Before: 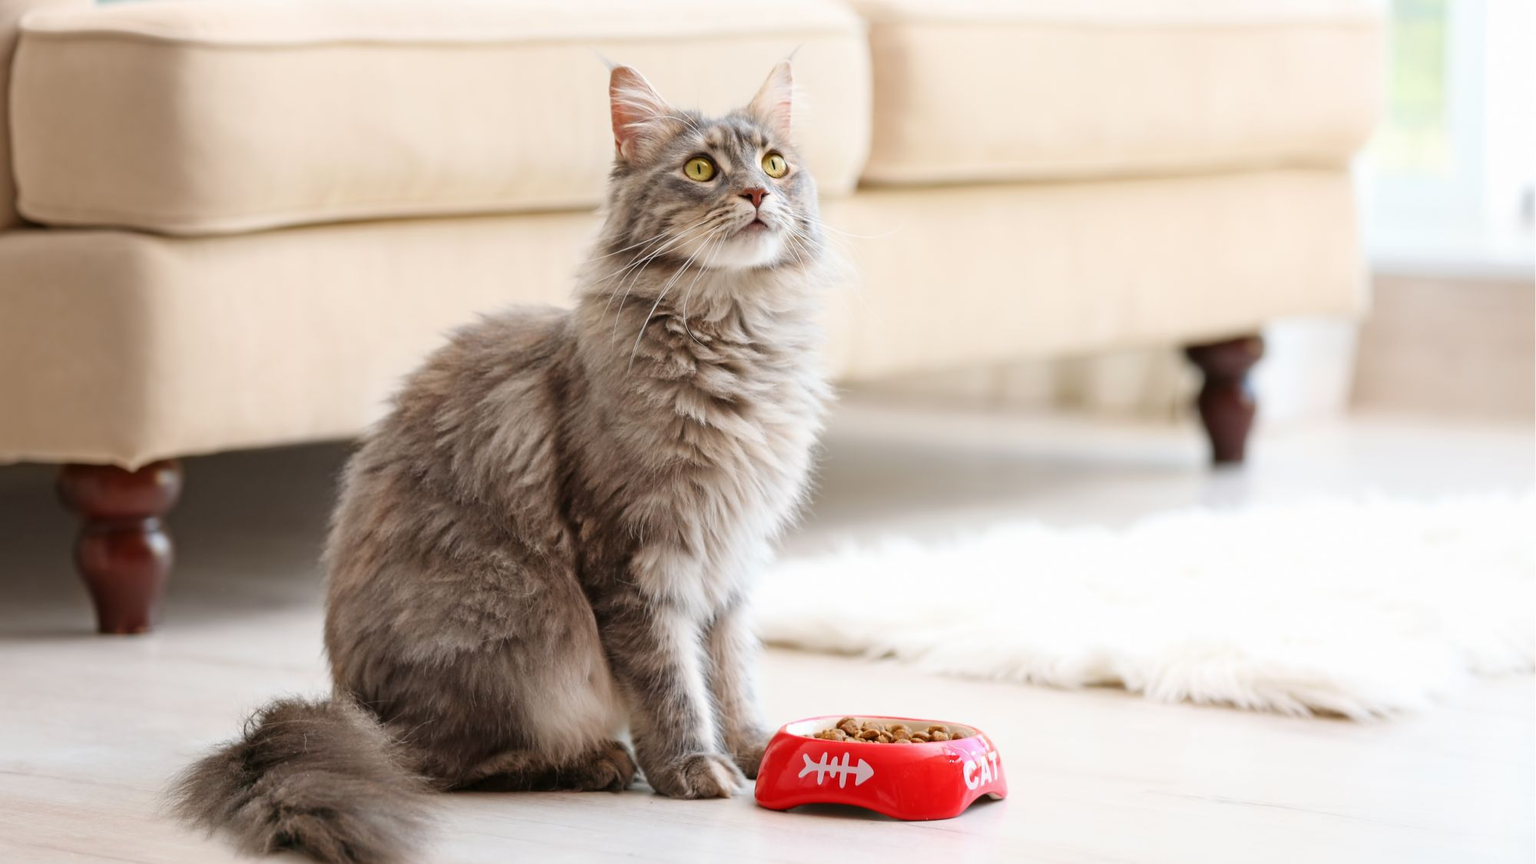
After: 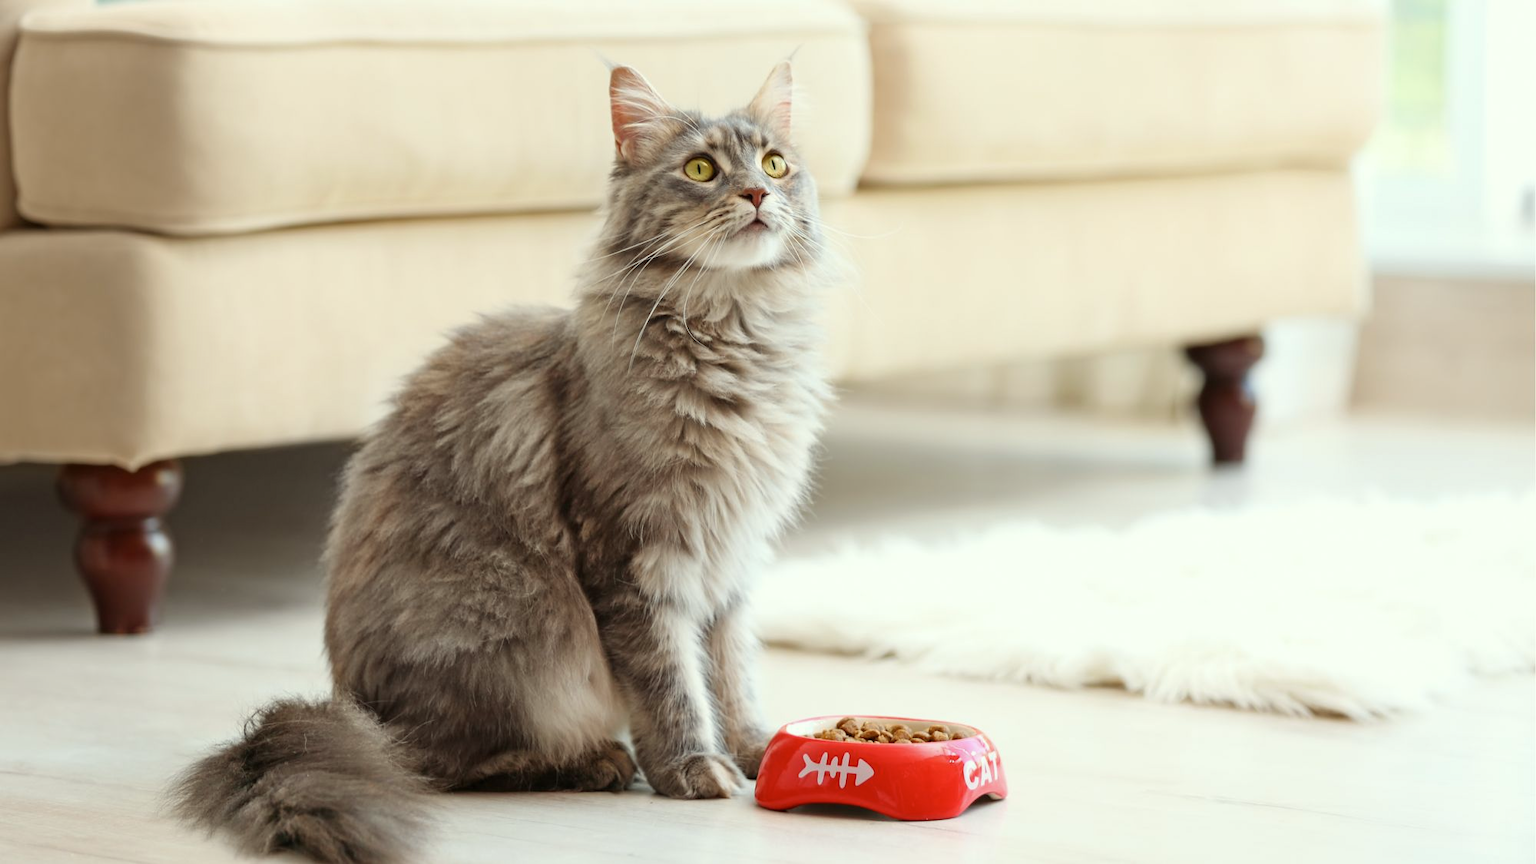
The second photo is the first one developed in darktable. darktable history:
color correction: highlights a* -4.86, highlights b* 5.04, saturation 0.966
